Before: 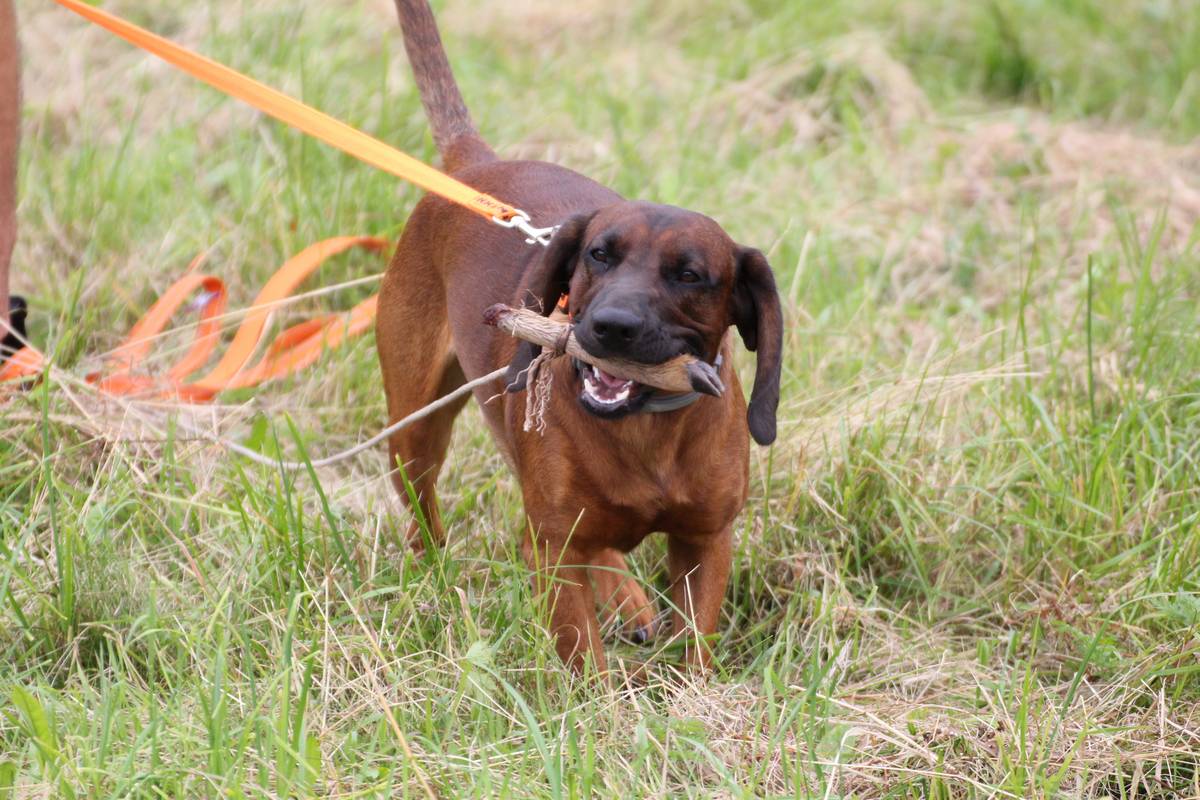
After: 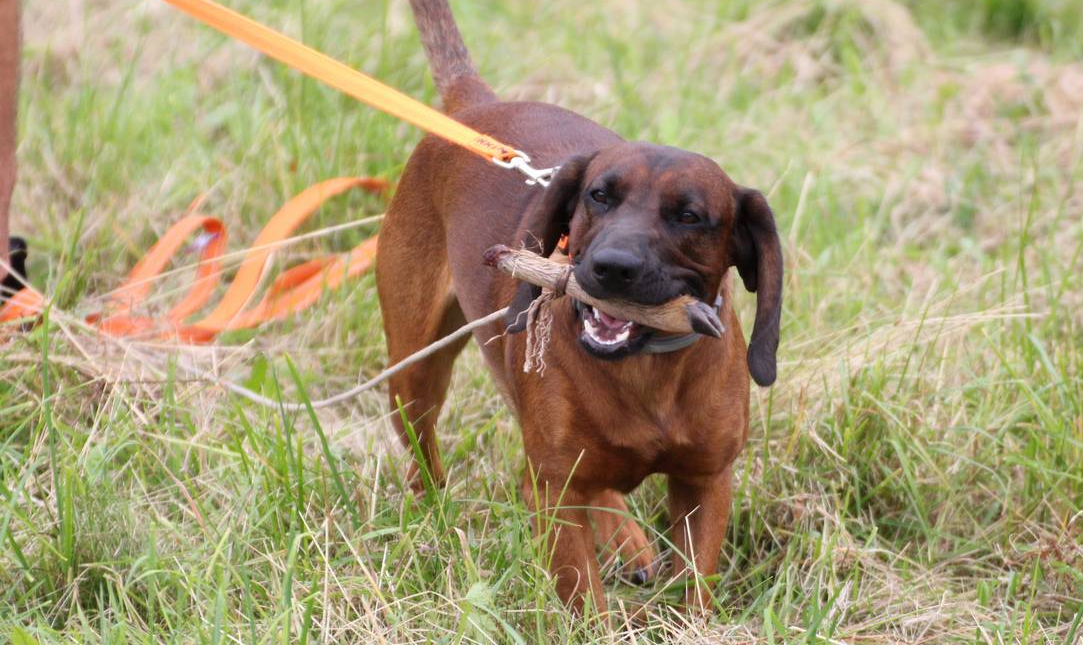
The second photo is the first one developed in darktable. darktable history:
crop: top 7.408%, right 9.731%, bottom 11.908%
